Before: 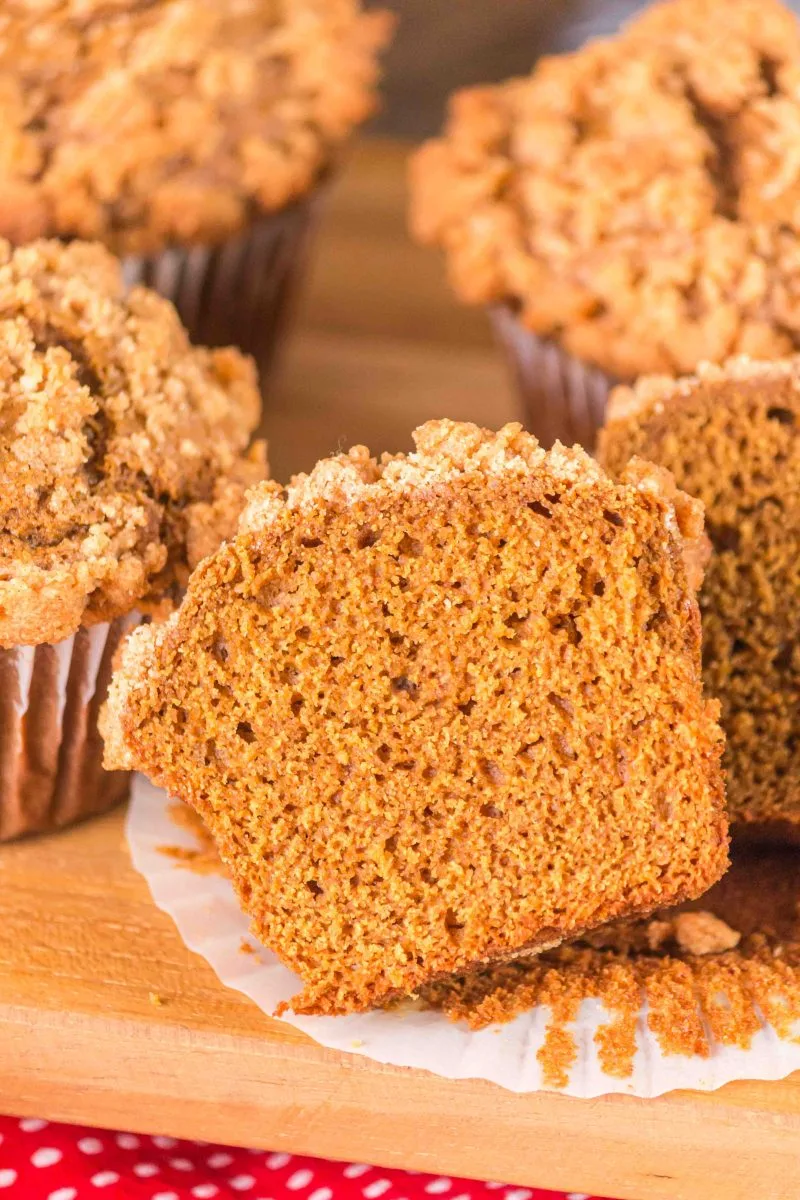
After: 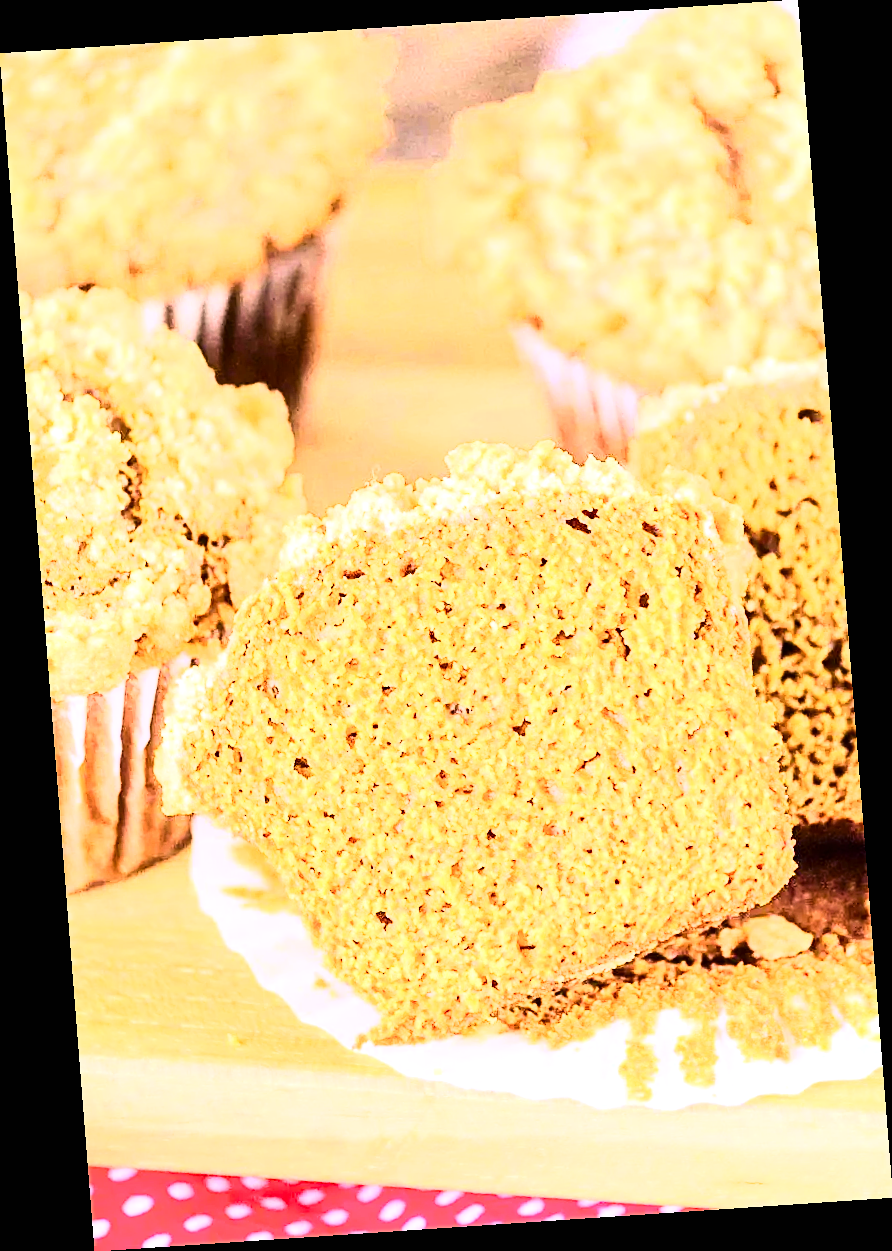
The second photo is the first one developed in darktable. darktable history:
exposure: black level correction 0, exposure 1 EV, compensate exposure bias true, compensate highlight preservation false
white balance: red 0.948, green 1.02, blue 1.176
color balance rgb: shadows lift › chroma 1%, shadows lift › hue 28.8°, power › hue 60°, highlights gain › chroma 1%, highlights gain › hue 60°, global offset › luminance 0.25%, perceptual saturation grading › highlights -20%, perceptual saturation grading › shadows 20%, perceptual brilliance grading › highlights 10%, perceptual brilliance grading › shadows -5%, global vibrance 19.67%
sharpen: on, module defaults
contrast brightness saturation: contrast 0.28
rotate and perspective: rotation -4.2°, shear 0.006, automatic cropping off
rgb curve: curves: ch0 [(0, 0) (0.21, 0.15) (0.24, 0.21) (0.5, 0.75) (0.75, 0.96) (0.89, 0.99) (1, 1)]; ch1 [(0, 0.02) (0.21, 0.13) (0.25, 0.2) (0.5, 0.67) (0.75, 0.9) (0.89, 0.97) (1, 1)]; ch2 [(0, 0.02) (0.21, 0.13) (0.25, 0.2) (0.5, 0.67) (0.75, 0.9) (0.89, 0.97) (1, 1)], compensate middle gray true
